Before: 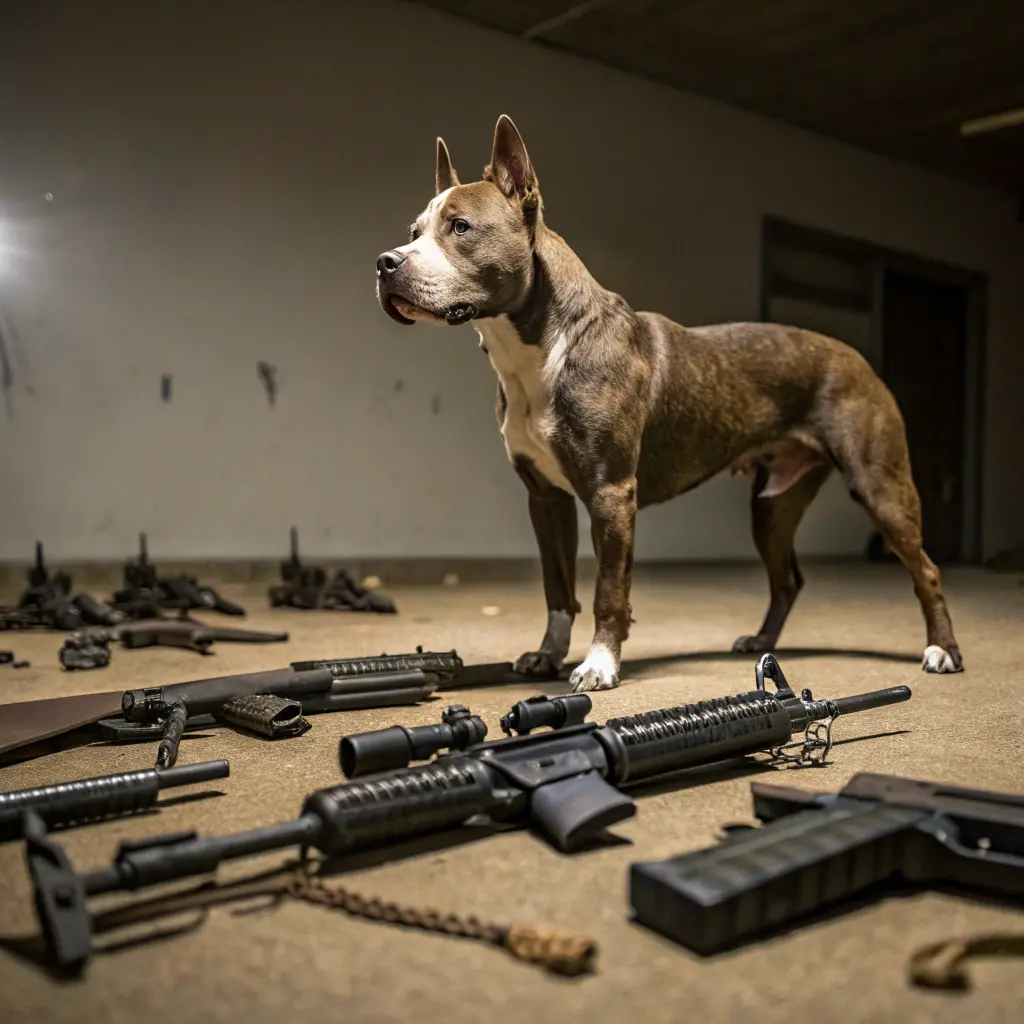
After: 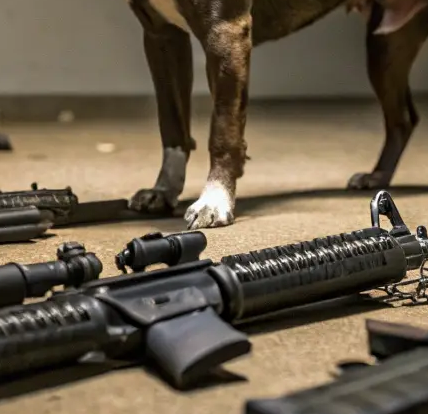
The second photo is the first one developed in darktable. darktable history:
crop: left 37.623%, top 45.237%, right 20.574%, bottom 13.673%
